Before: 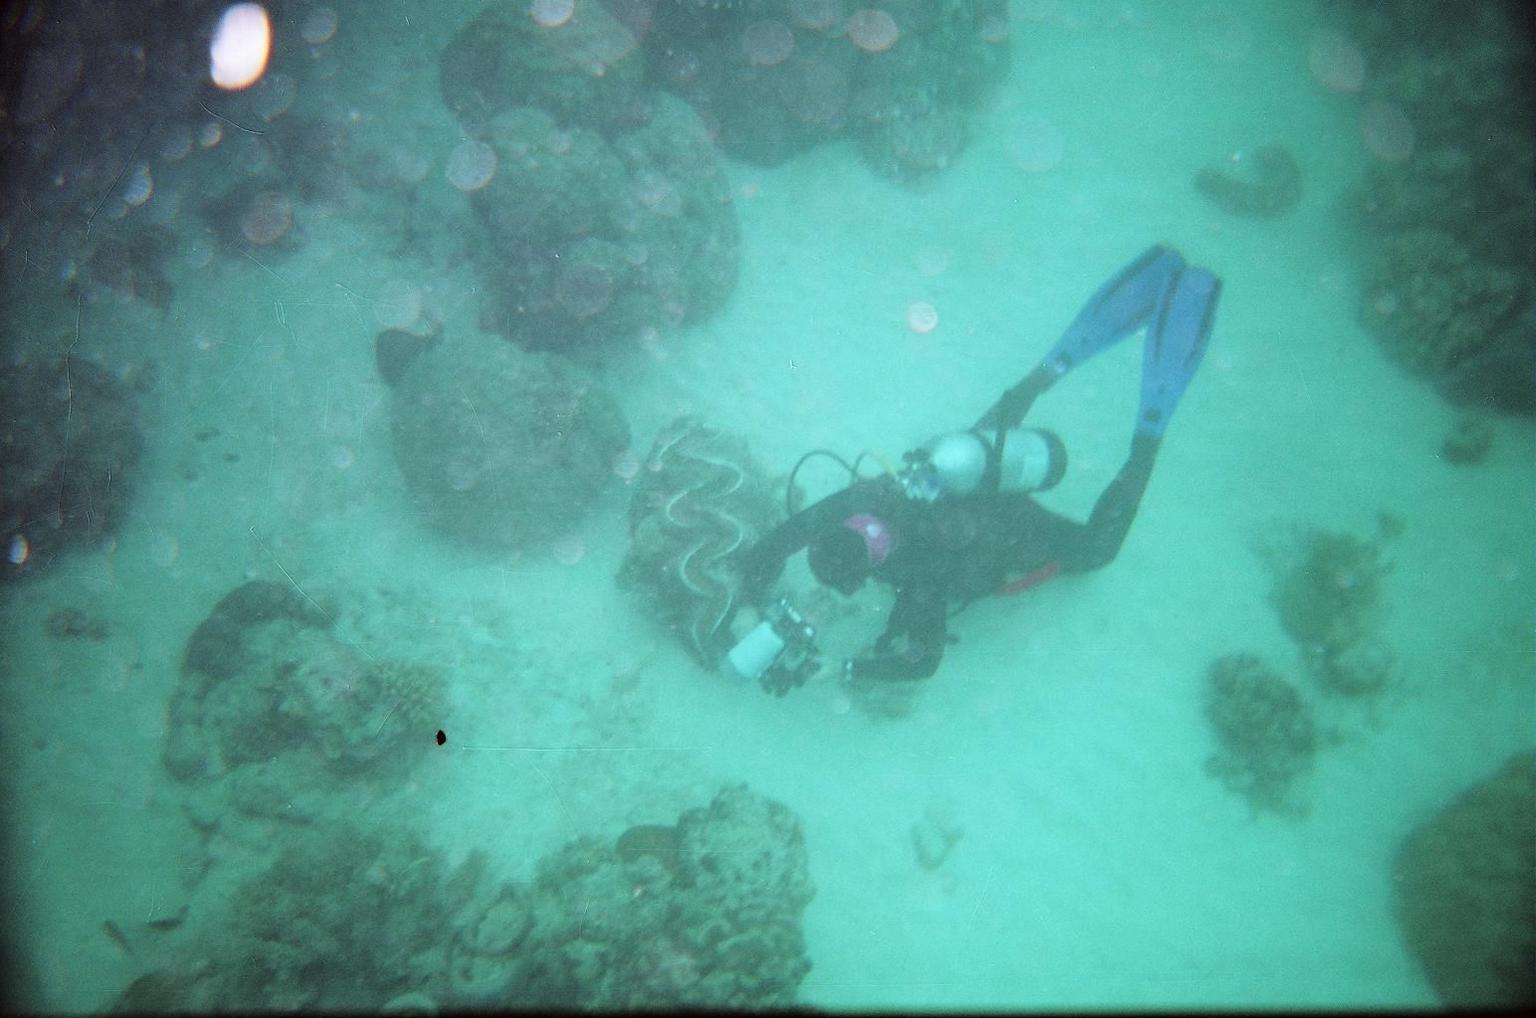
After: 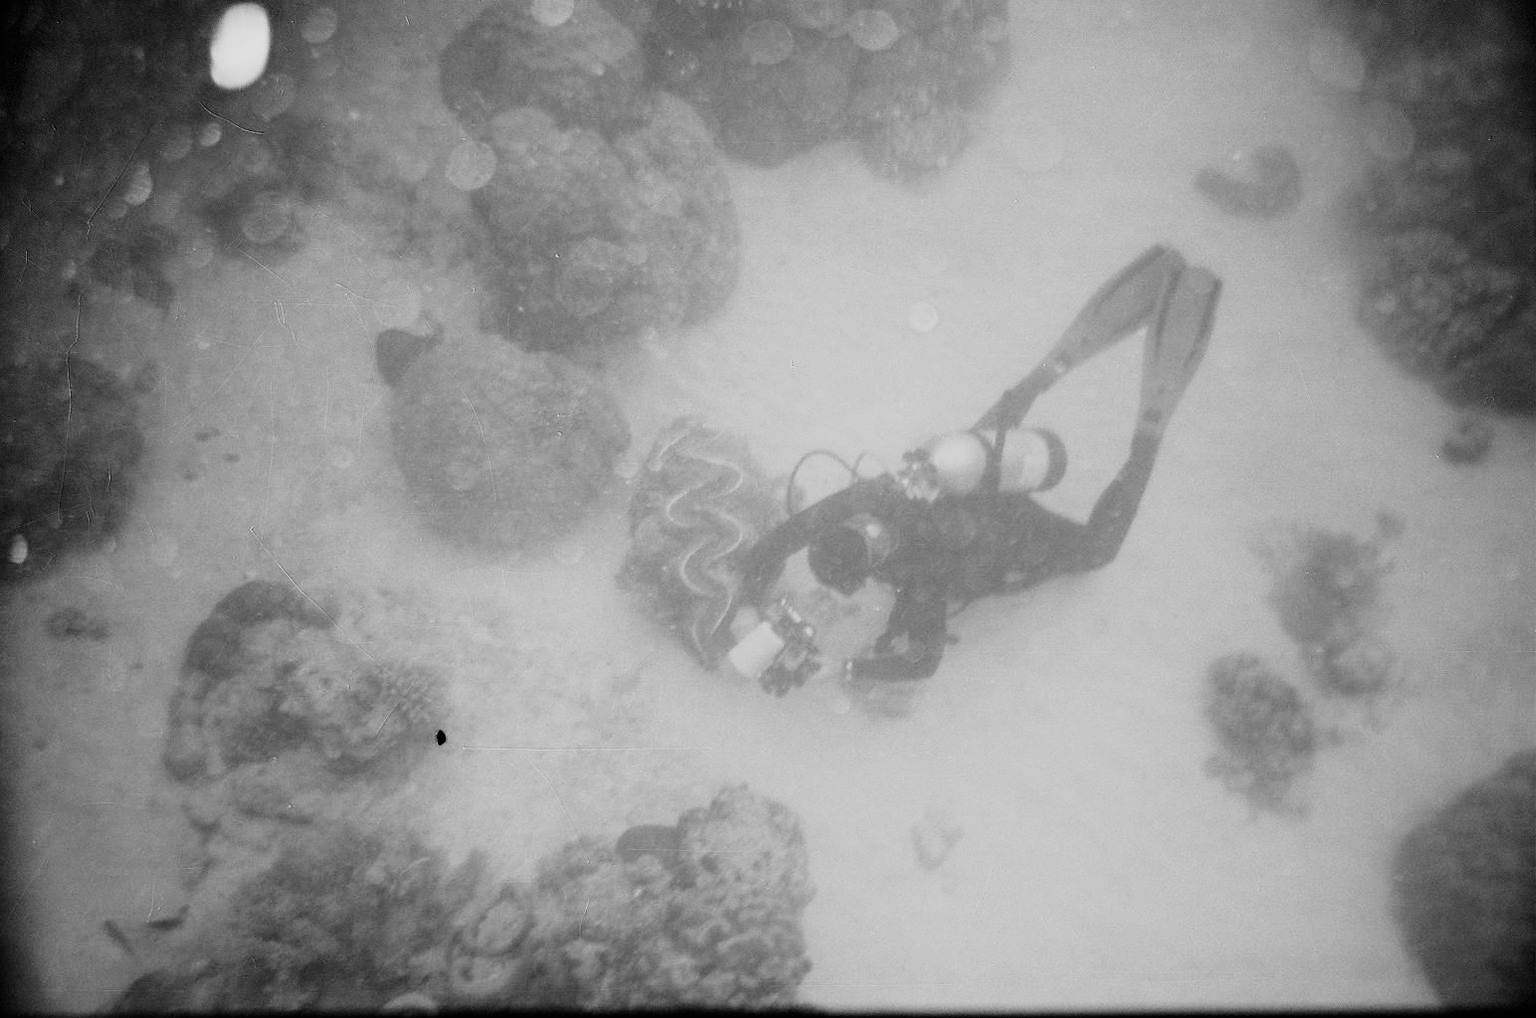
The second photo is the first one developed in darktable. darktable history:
monochrome: on, module defaults
sigmoid: contrast 1.54, target black 0
white balance: emerald 1
